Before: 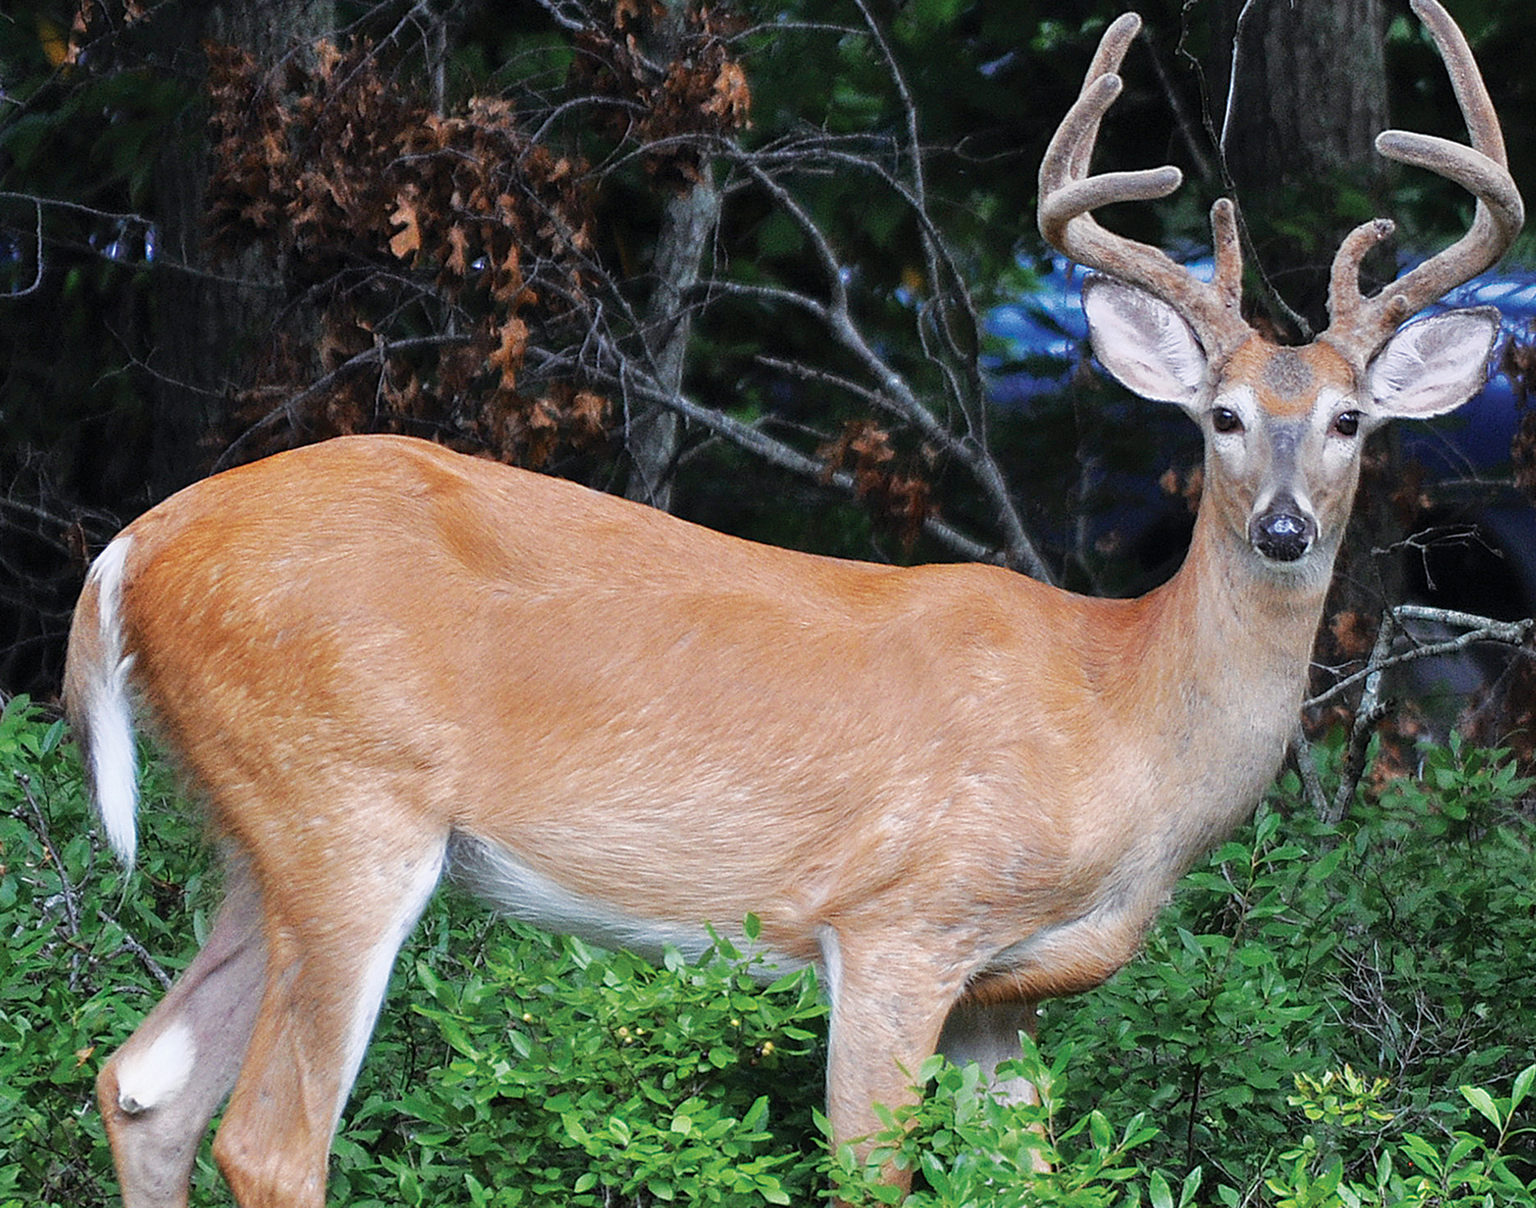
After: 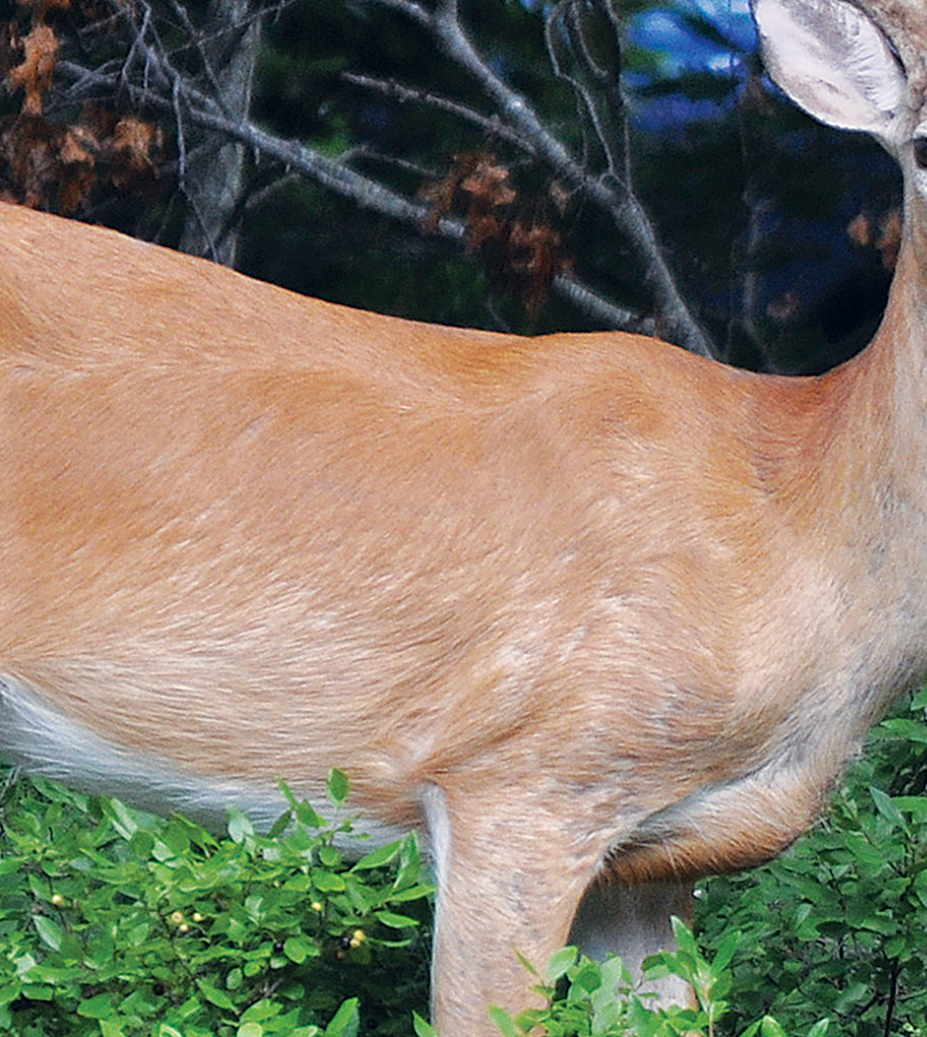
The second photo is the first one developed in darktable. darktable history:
color correction: highlights a* 0.207, highlights b* 2.7, shadows a* -0.874, shadows b* -4.78
crop: left 31.379%, top 24.658%, right 20.326%, bottom 6.628%
